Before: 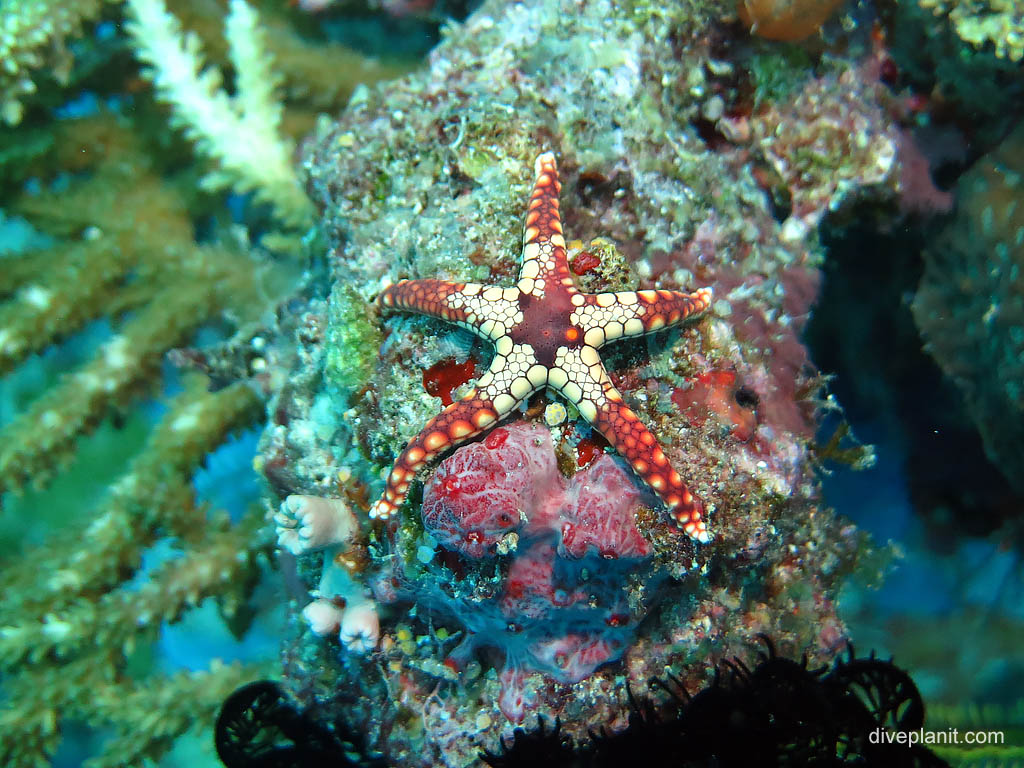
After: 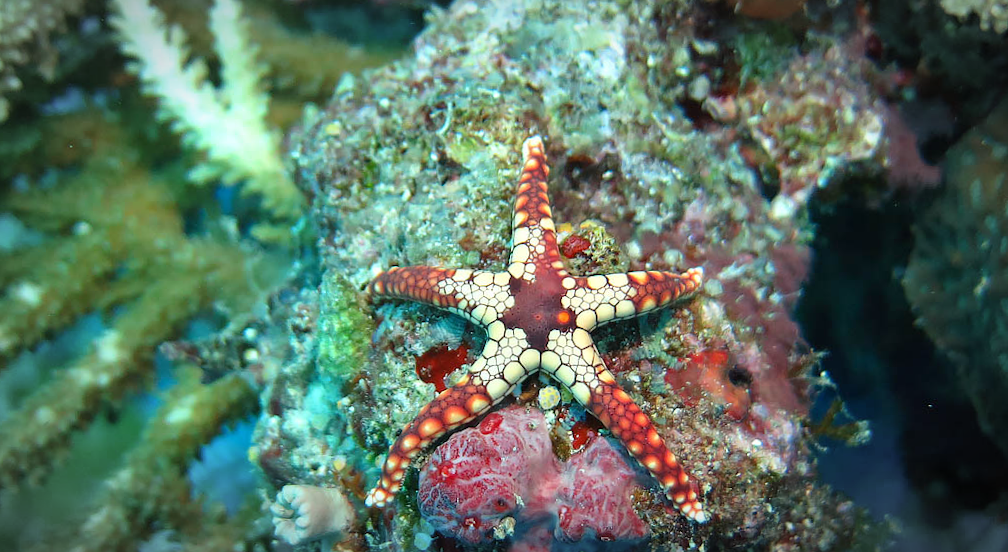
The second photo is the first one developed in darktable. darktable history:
crop: bottom 24.967%
rotate and perspective: rotation -1.42°, crop left 0.016, crop right 0.984, crop top 0.035, crop bottom 0.965
vignetting: automatic ratio true
